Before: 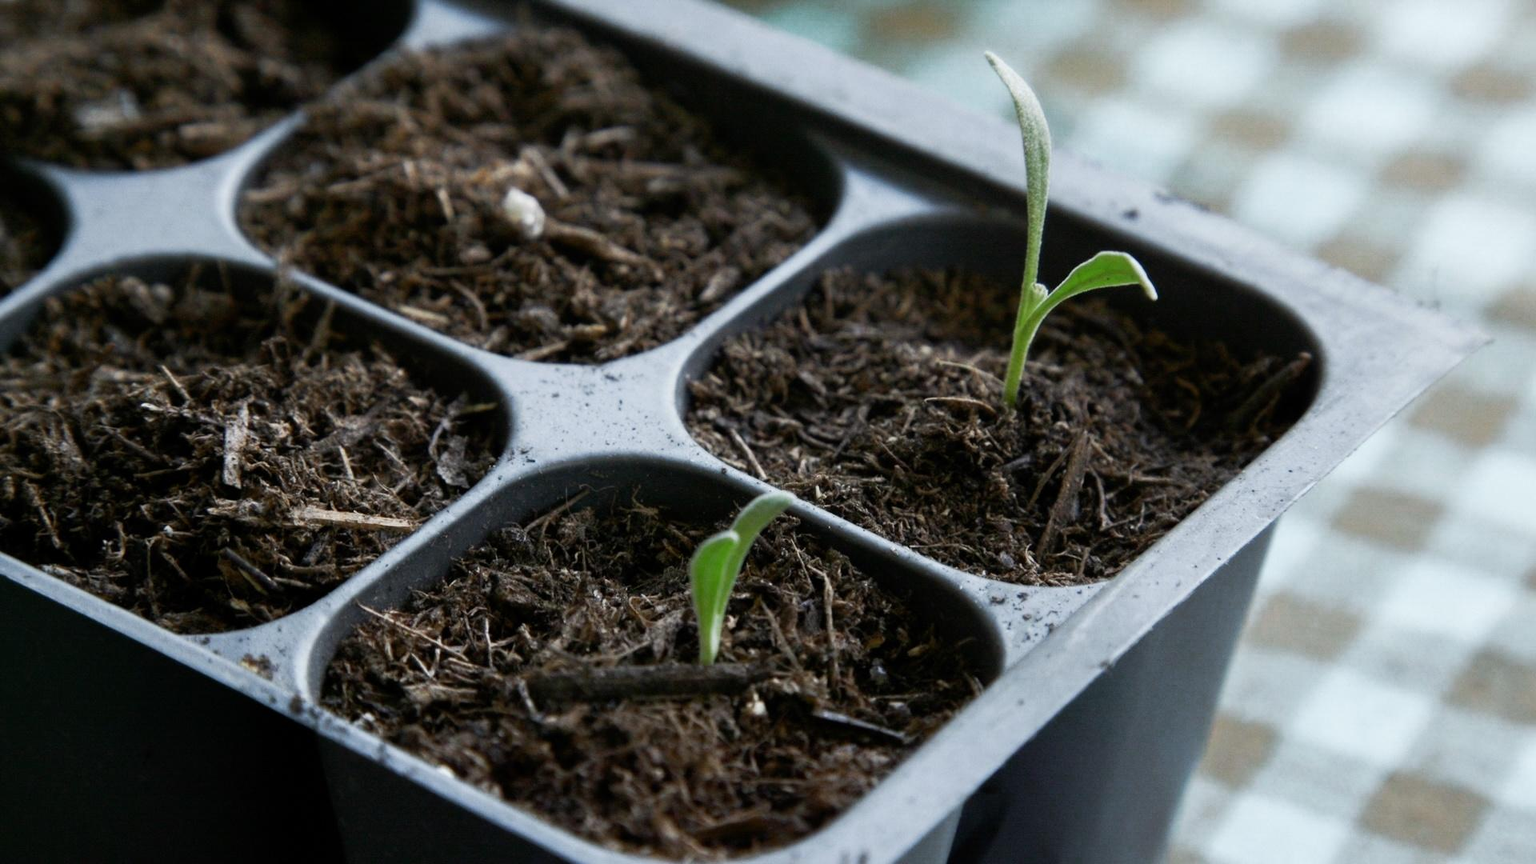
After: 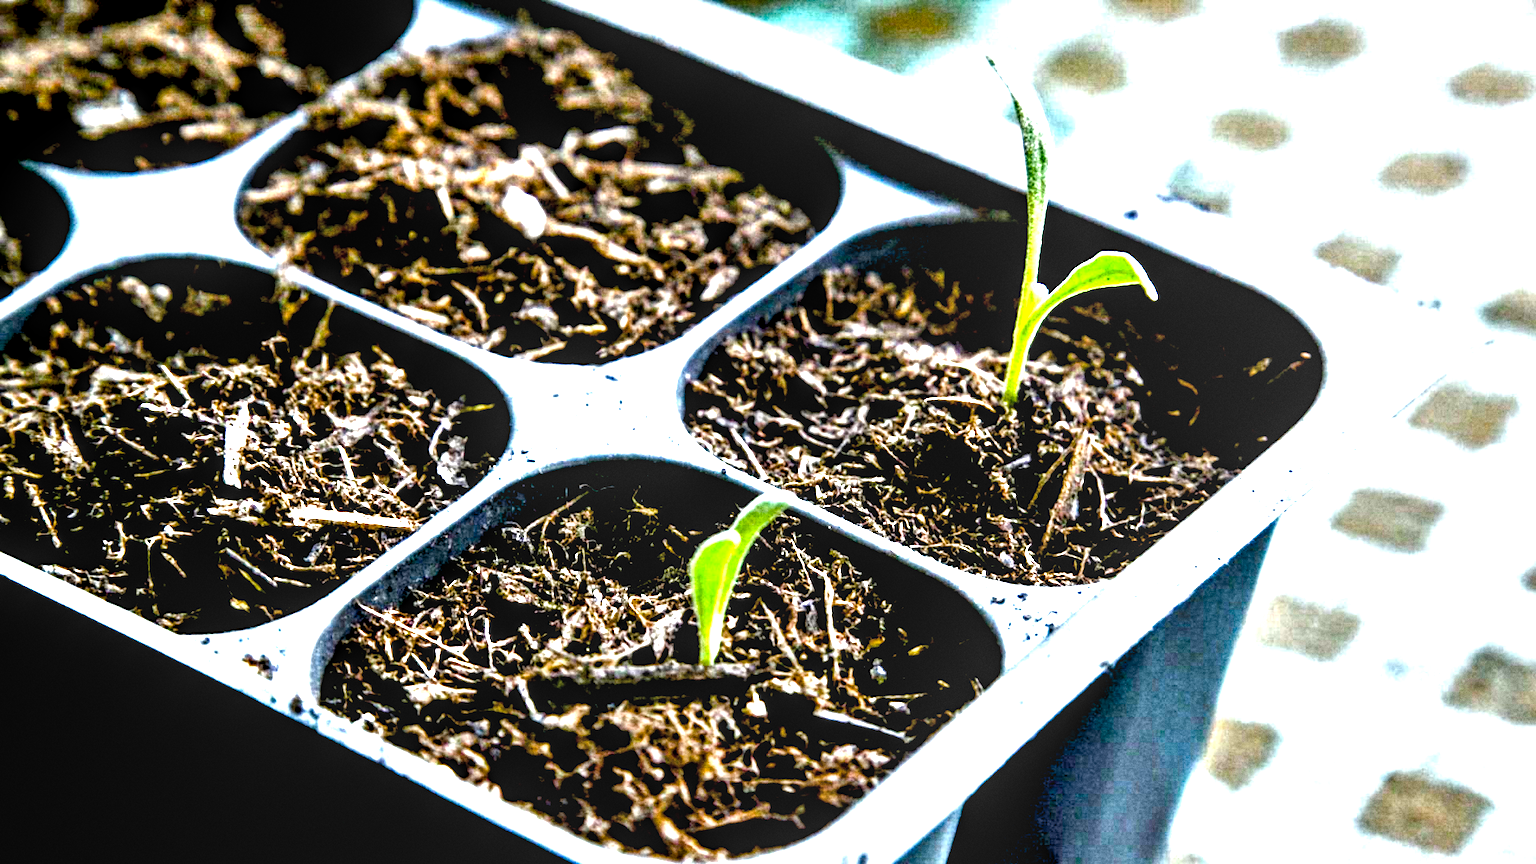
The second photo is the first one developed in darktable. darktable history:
local contrast: detail 160%
grain: on, module defaults
exposure: black level correction 0.008, exposure 0.979 EV, compensate highlight preservation false
color balance rgb: linear chroma grading › shadows 10%, linear chroma grading › highlights 10%, linear chroma grading › global chroma 15%, linear chroma grading › mid-tones 15%, perceptual saturation grading › global saturation 40%, perceptual saturation grading › highlights -25%, perceptual saturation grading › mid-tones 35%, perceptual saturation grading › shadows 35%, perceptual brilliance grading › global brilliance 11.29%, global vibrance 11.29%
contrast equalizer: octaves 7, y [[0.48, 0.654, 0.731, 0.706, 0.772, 0.382], [0.55 ×6], [0 ×6], [0 ×6], [0 ×6]]
